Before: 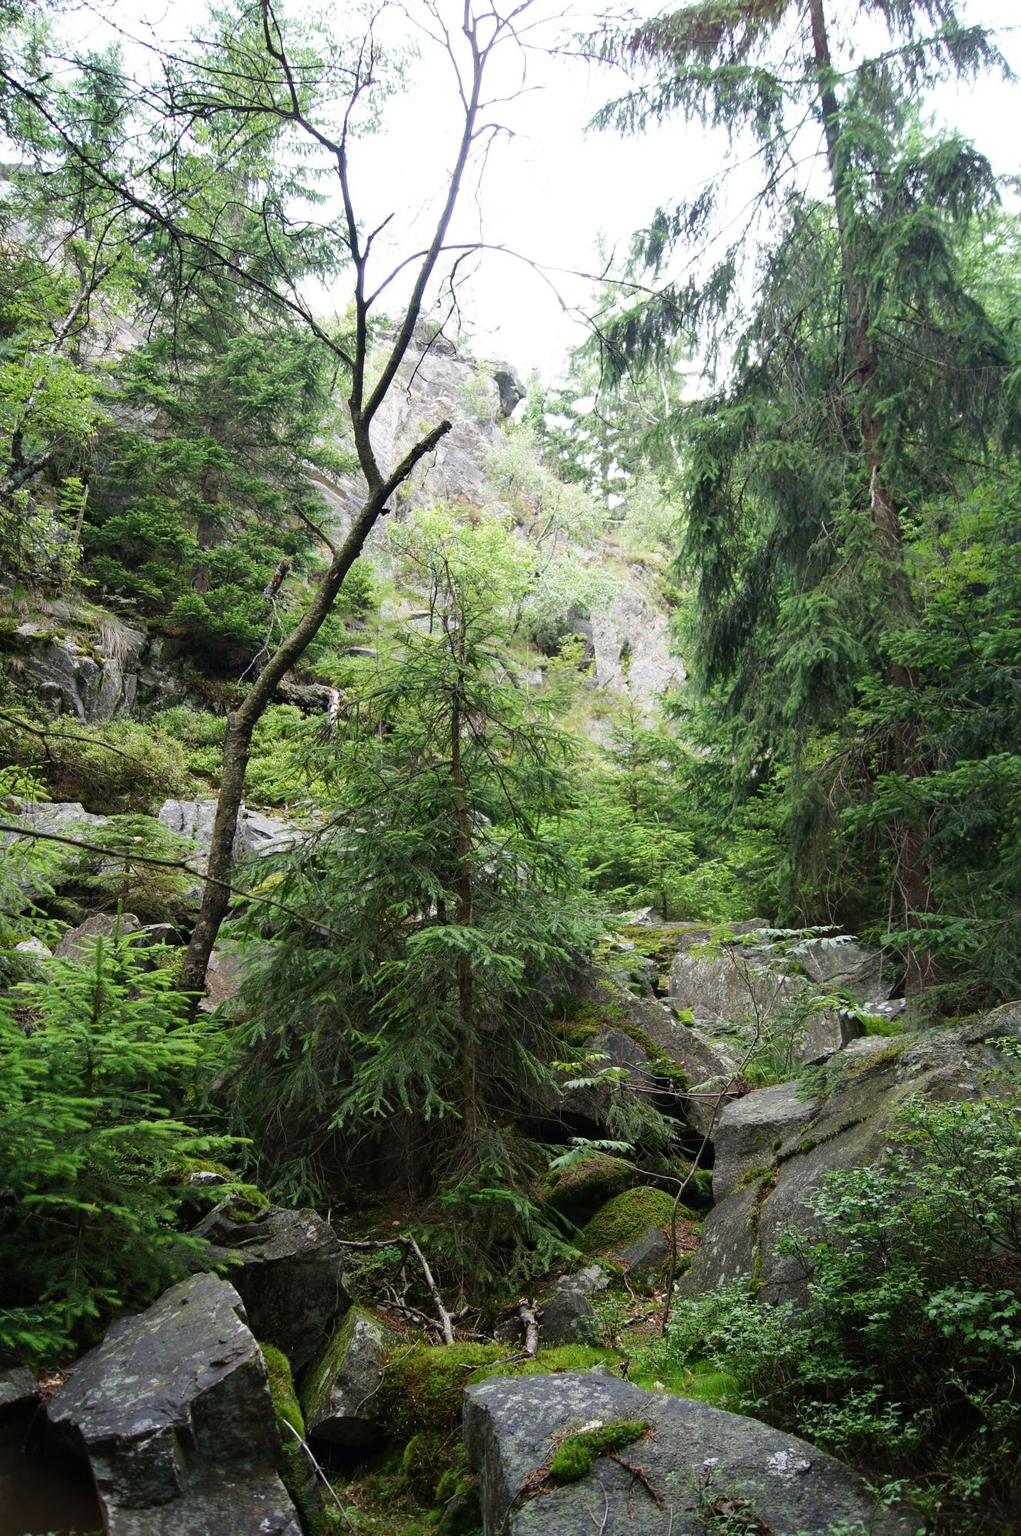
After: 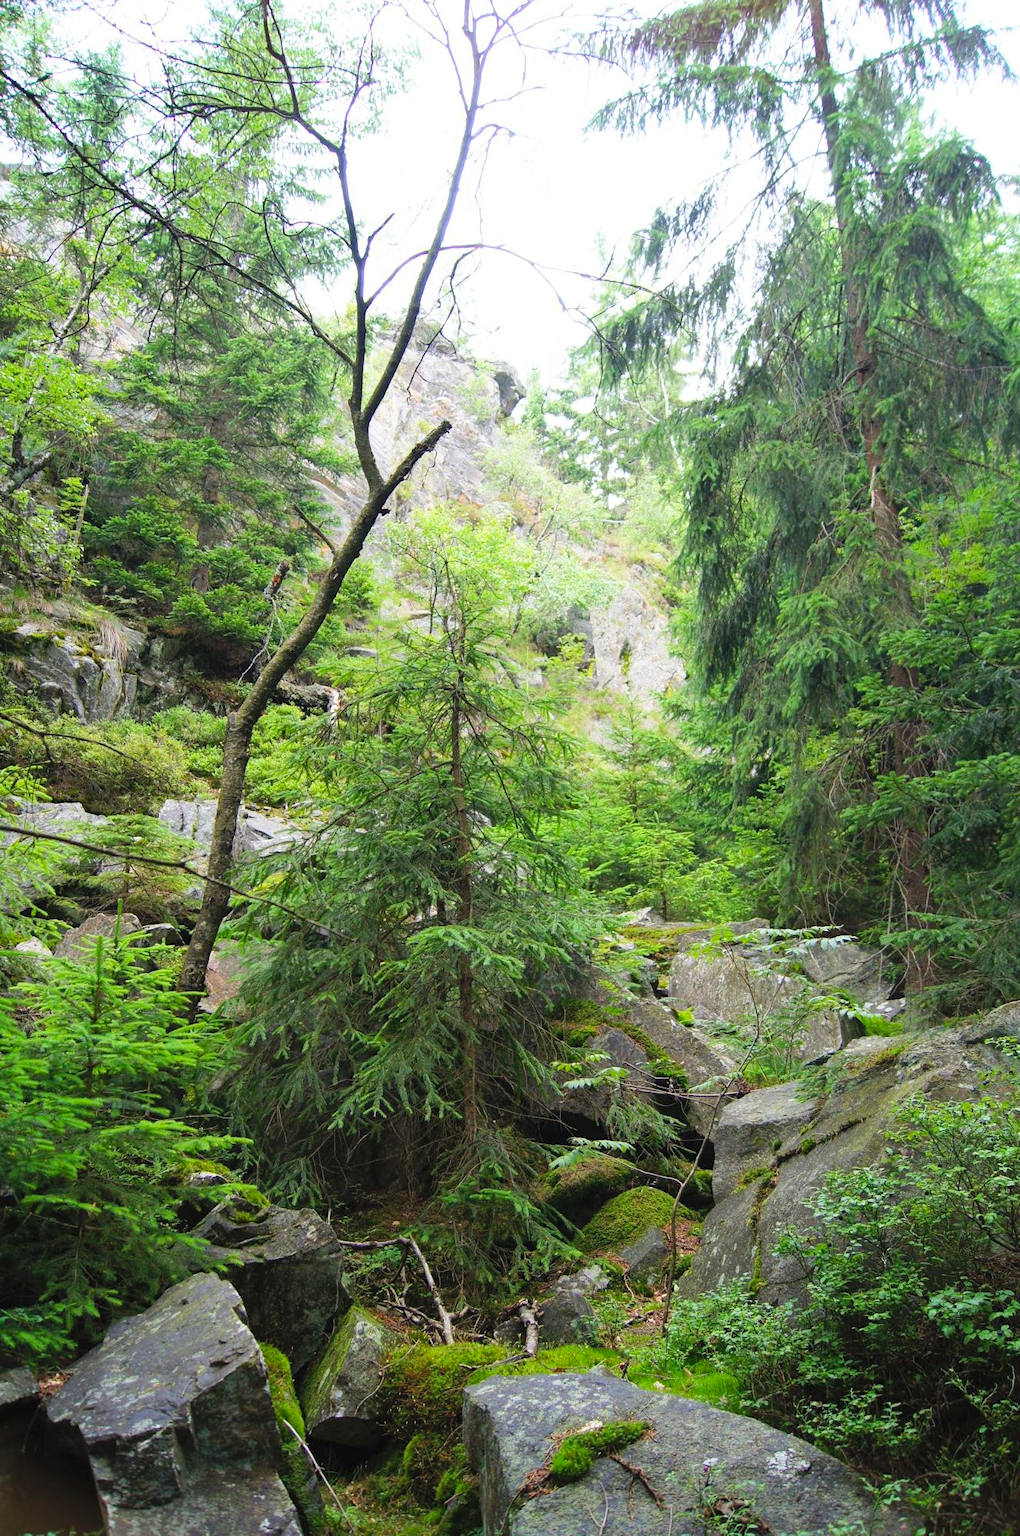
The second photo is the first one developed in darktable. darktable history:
contrast brightness saturation: contrast 0.069, brightness 0.177, saturation 0.407
